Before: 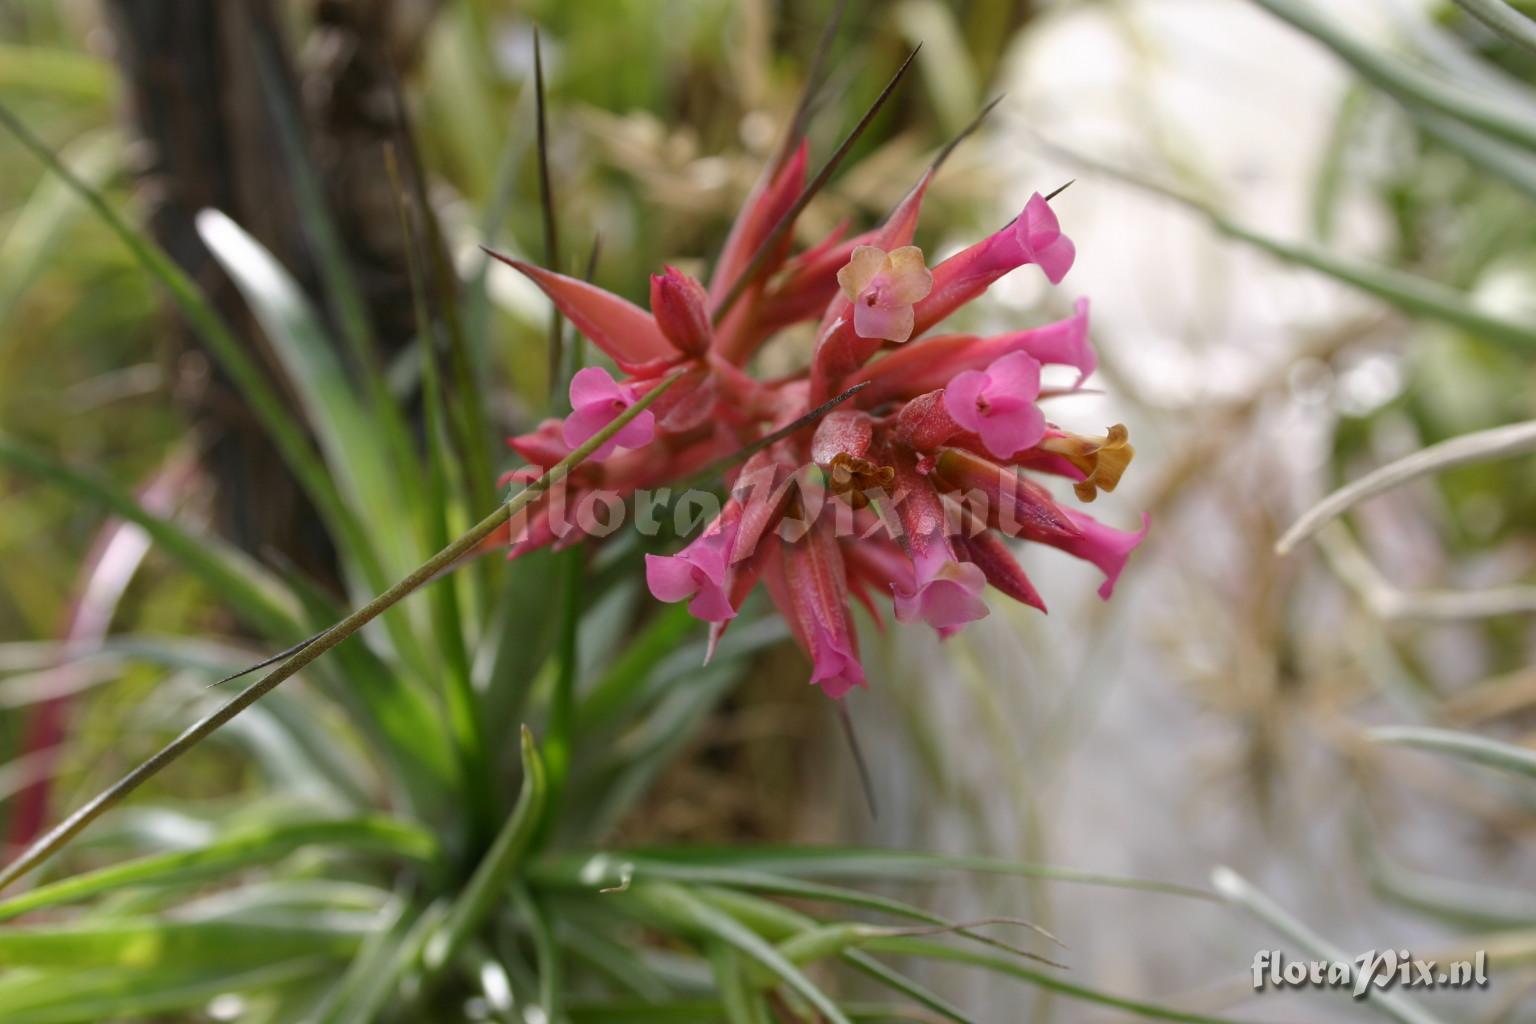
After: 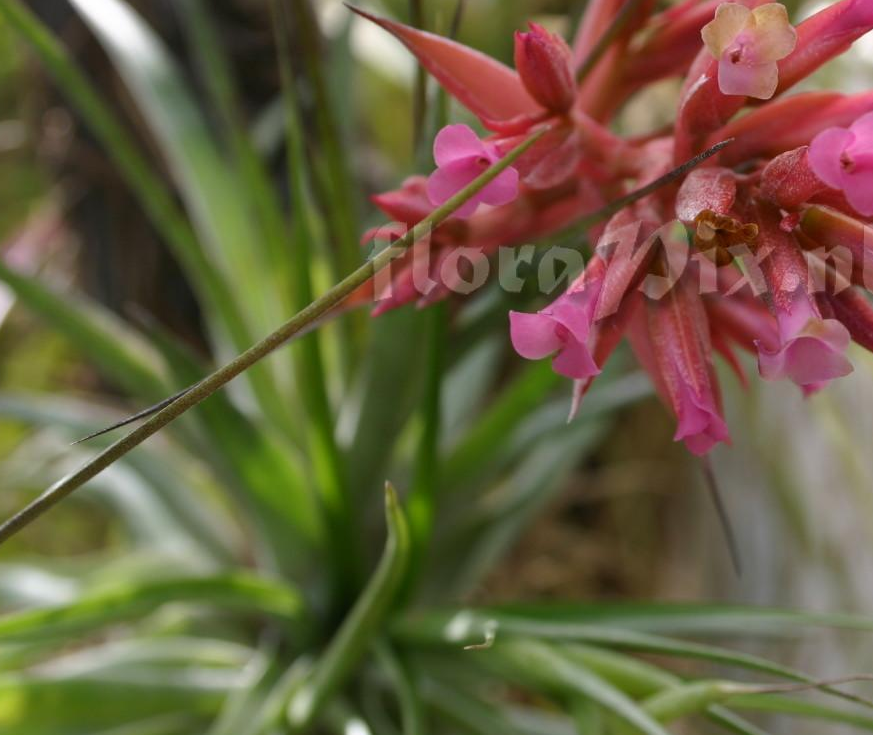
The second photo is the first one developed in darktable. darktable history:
crop: left 8.857%, top 23.755%, right 34.26%, bottom 4.413%
